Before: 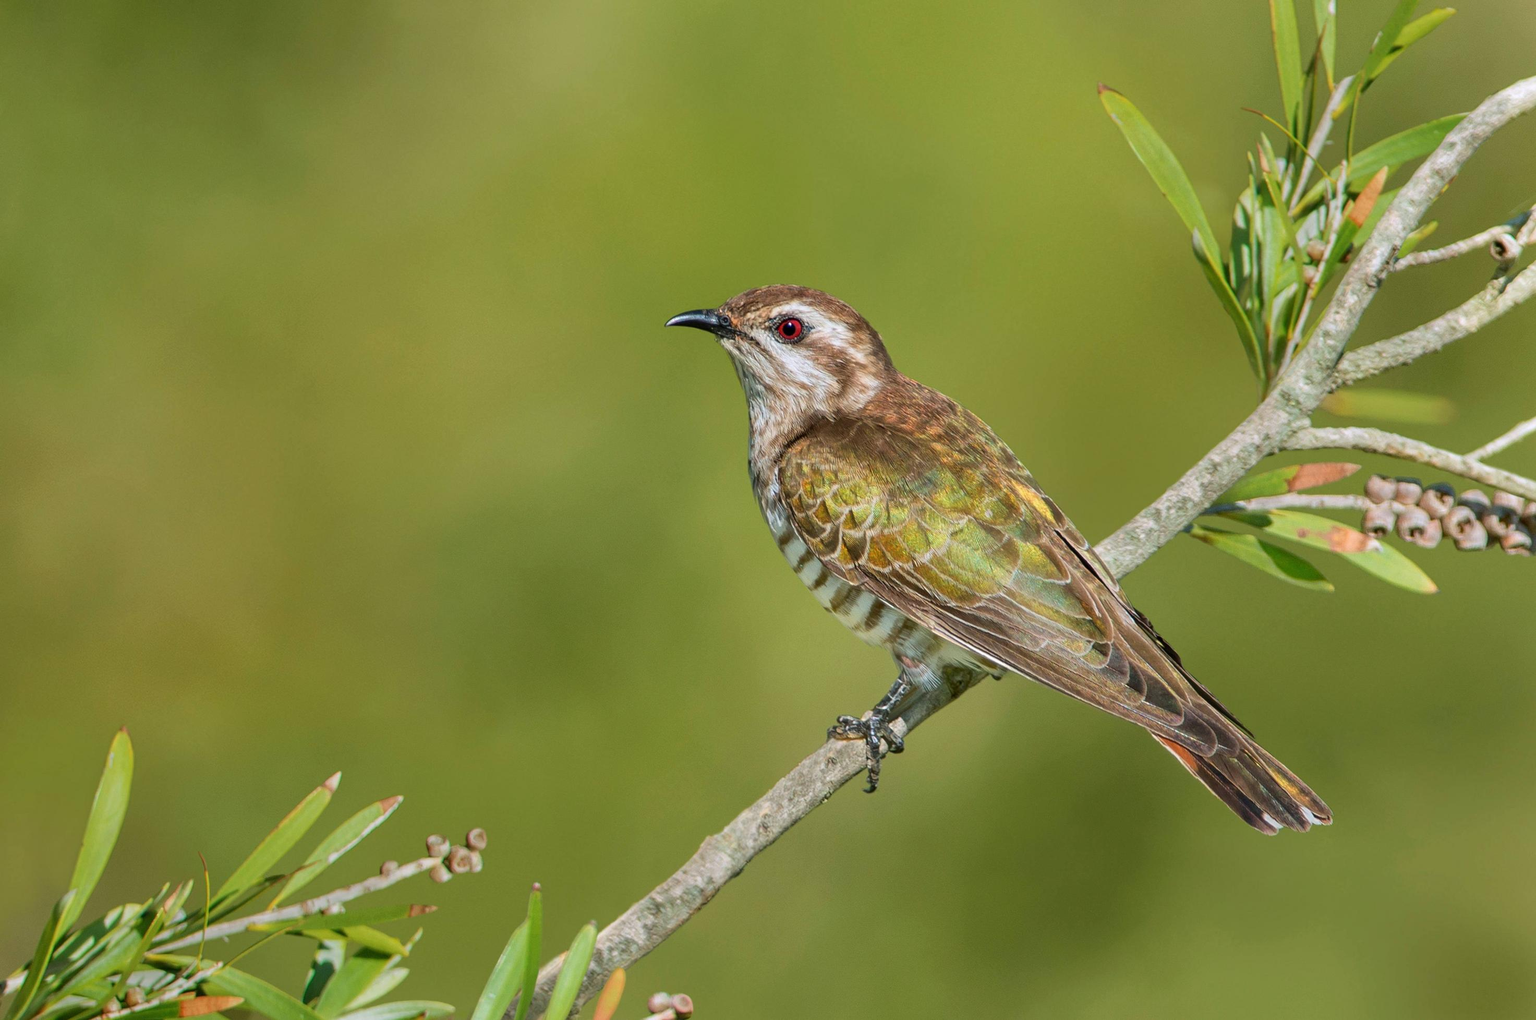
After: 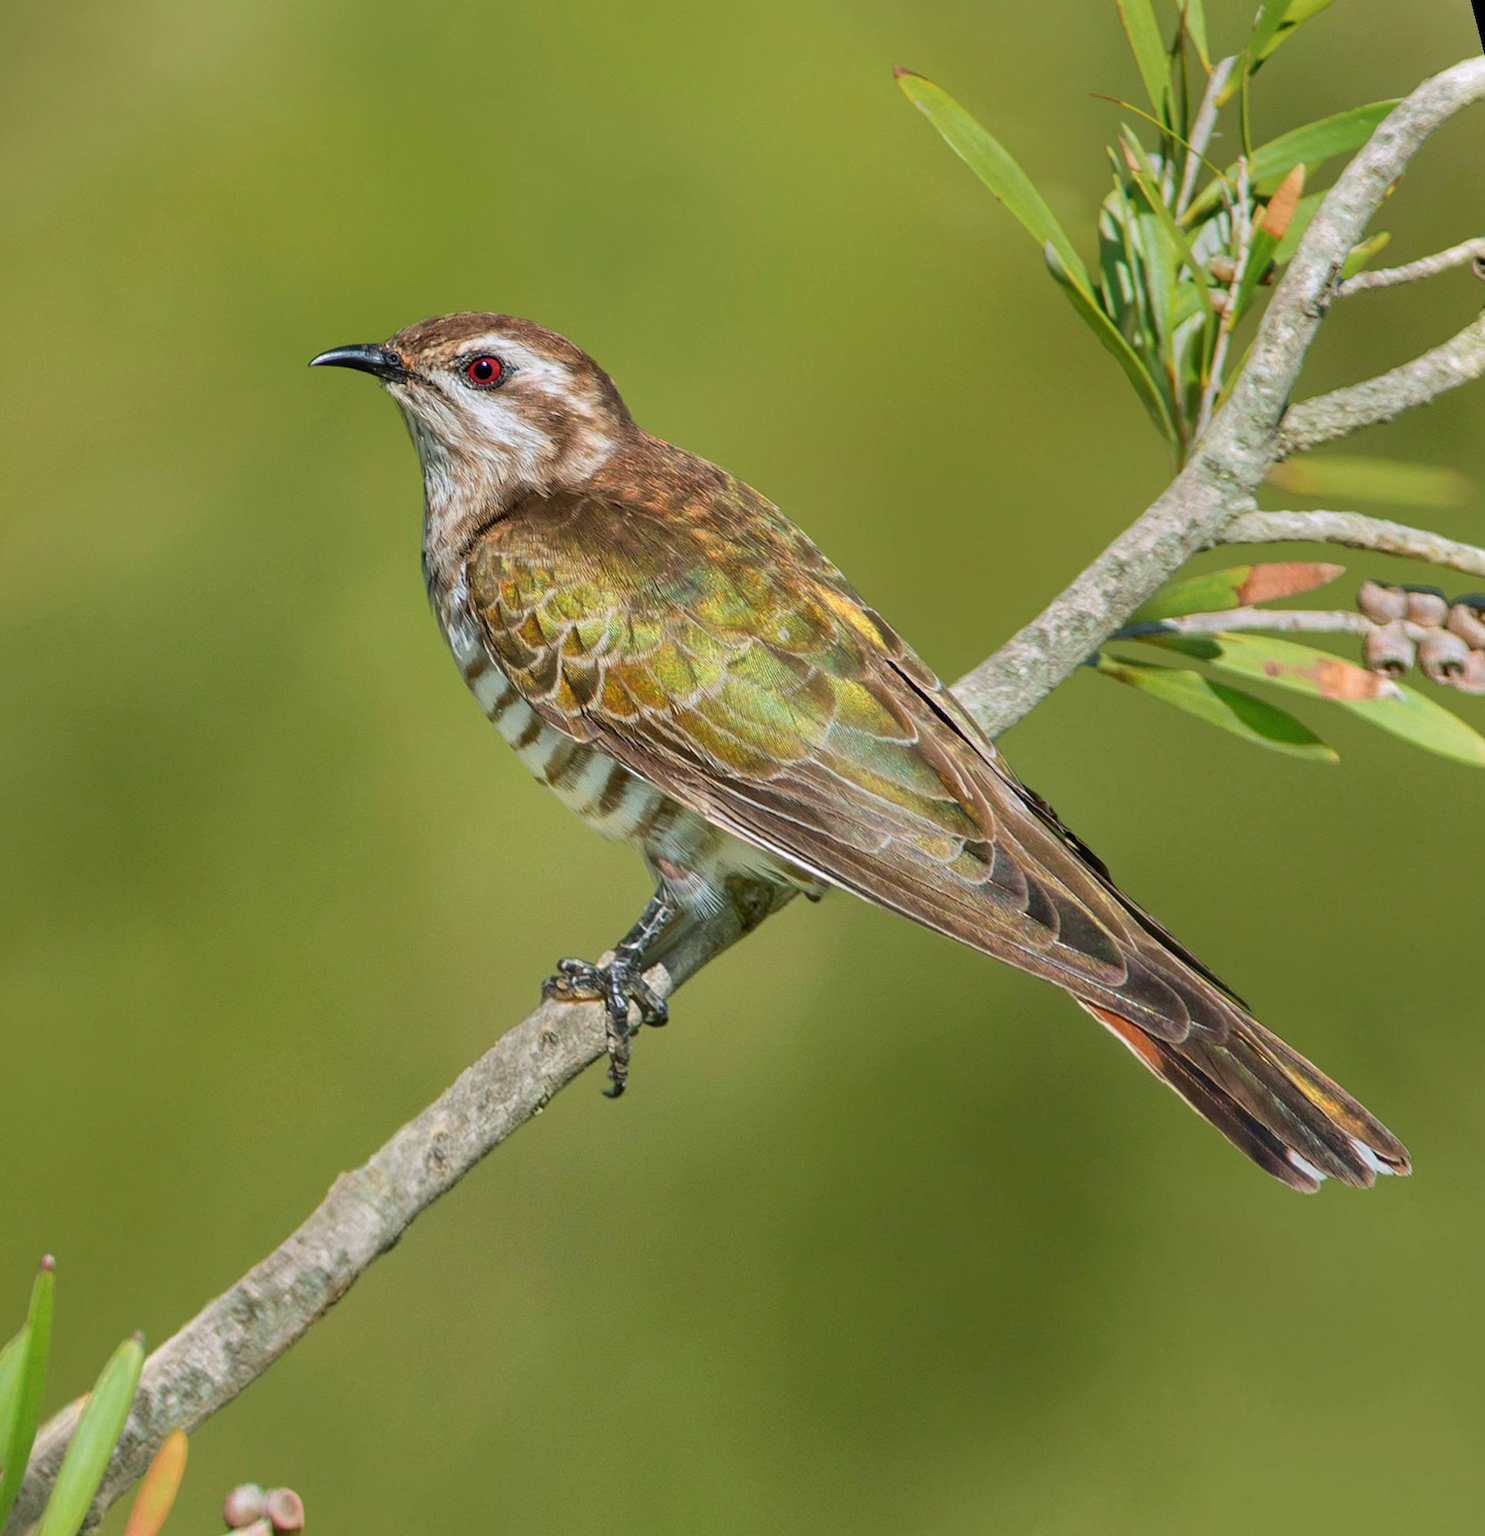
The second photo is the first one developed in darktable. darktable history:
crop and rotate: left 24.6%
rotate and perspective: rotation 0.72°, lens shift (vertical) -0.352, lens shift (horizontal) -0.051, crop left 0.152, crop right 0.859, crop top 0.019, crop bottom 0.964
